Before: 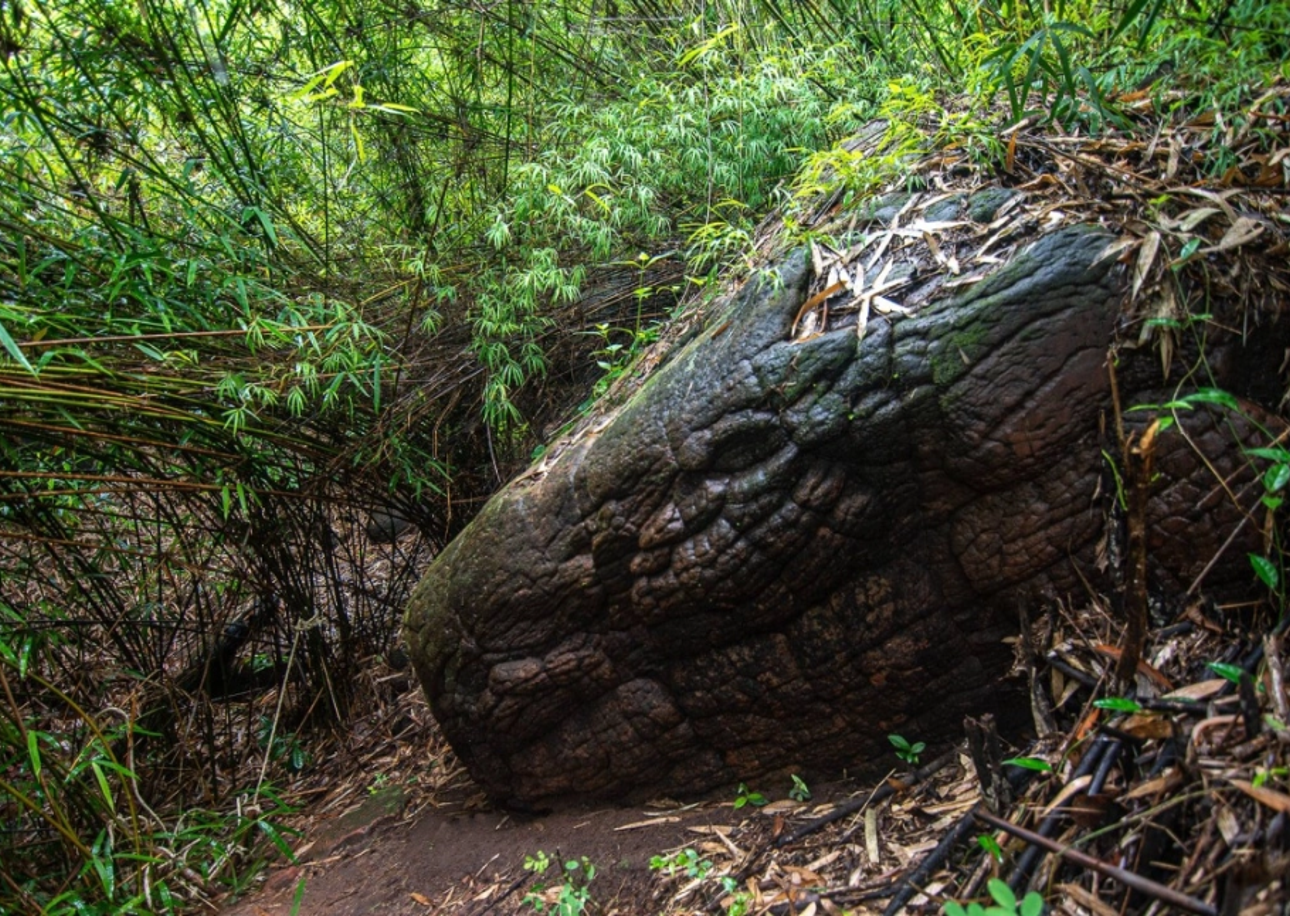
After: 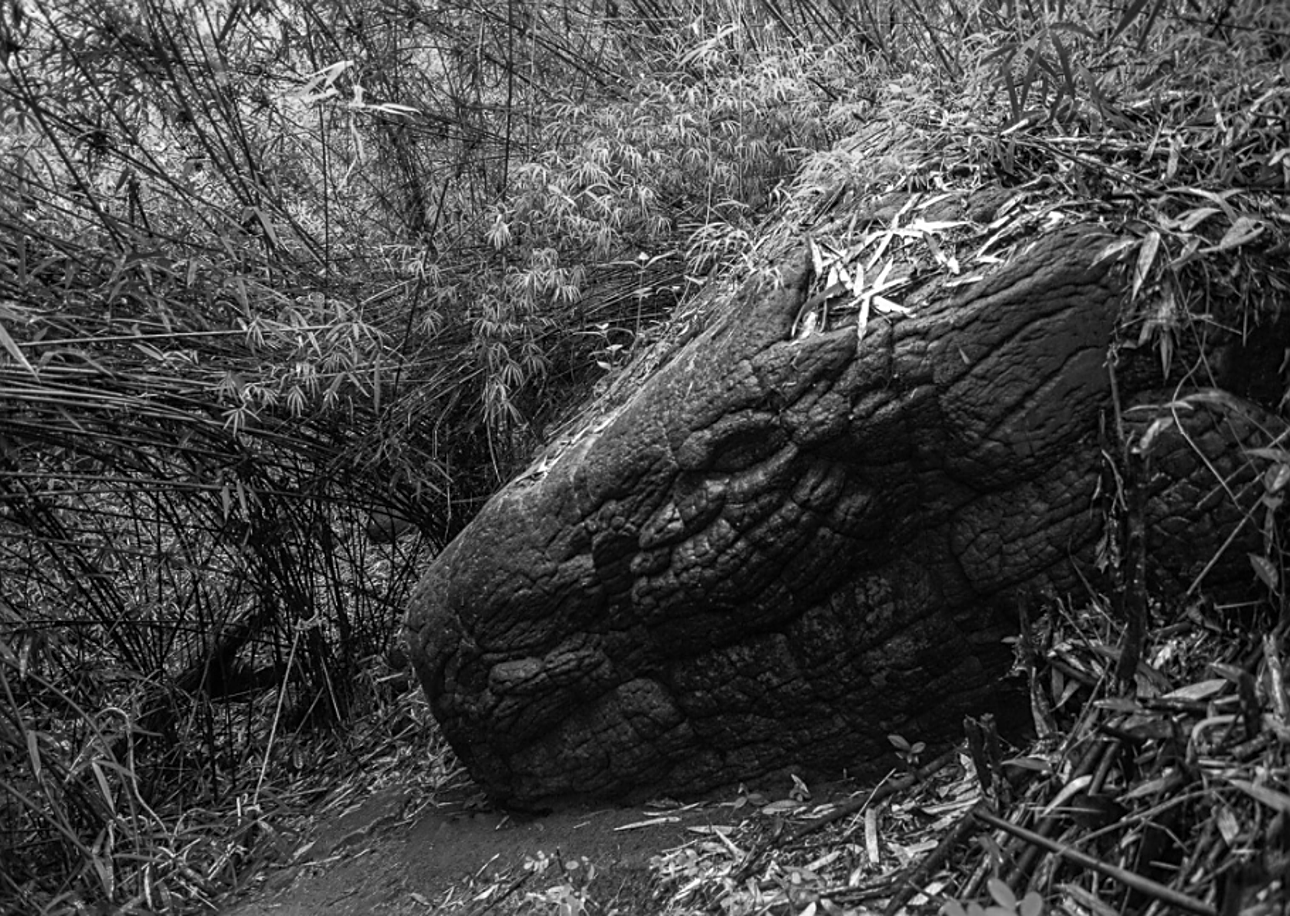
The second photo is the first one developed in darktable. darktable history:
color zones: curves: ch0 [(0, 0.5) (0.125, 0.4) (0.25, 0.5) (0.375, 0.4) (0.5, 0.4) (0.625, 0.35) (0.75, 0.35) (0.875, 0.5)]; ch1 [(0, 0.35) (0.125, 0.45) (0.25, 0.35) (0.375, 0.35) (0.5, 0.35) (0.625, 0.35) (0.75, 0.45) (0.875, 0.35)]; ch2 [(0, 0.6) (0.125, 0.5) (0.25, 0.5) (0.375, 0.6) (0.5, 0.6) (0.625, 0.5) (0.75, 0.5) (0.875, 0.5)]
monochrome: on, module defaults
sharpen: on, module defaults
